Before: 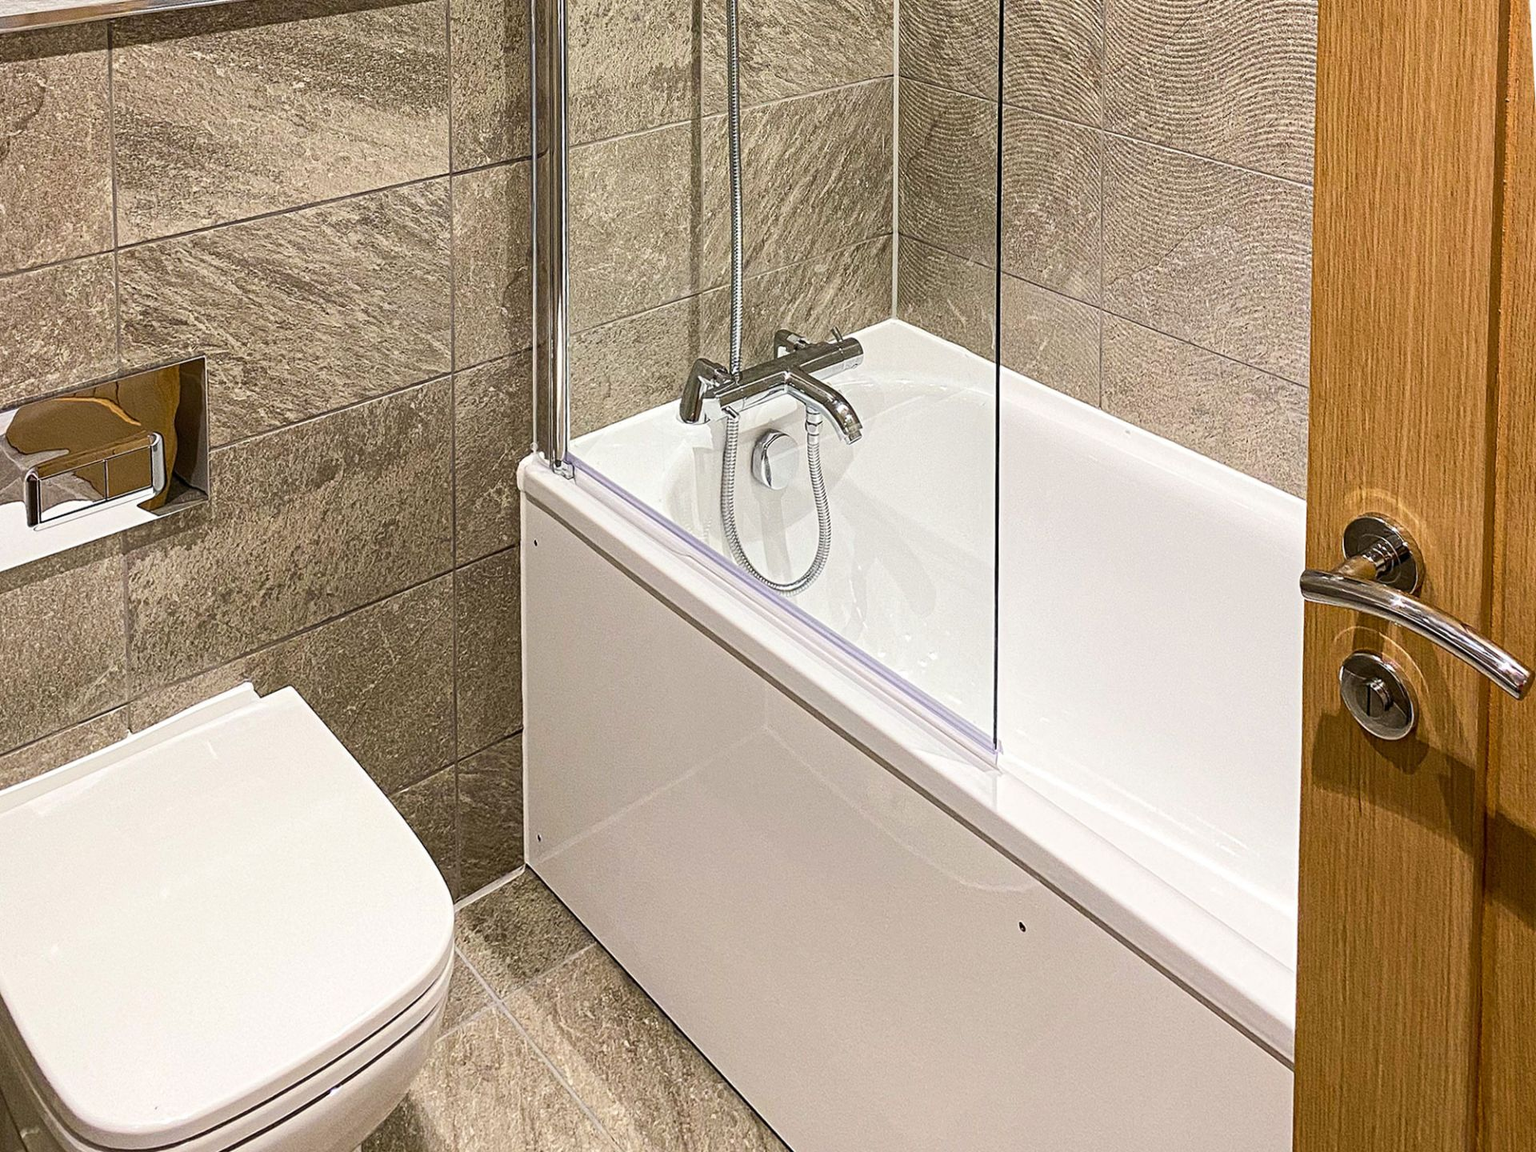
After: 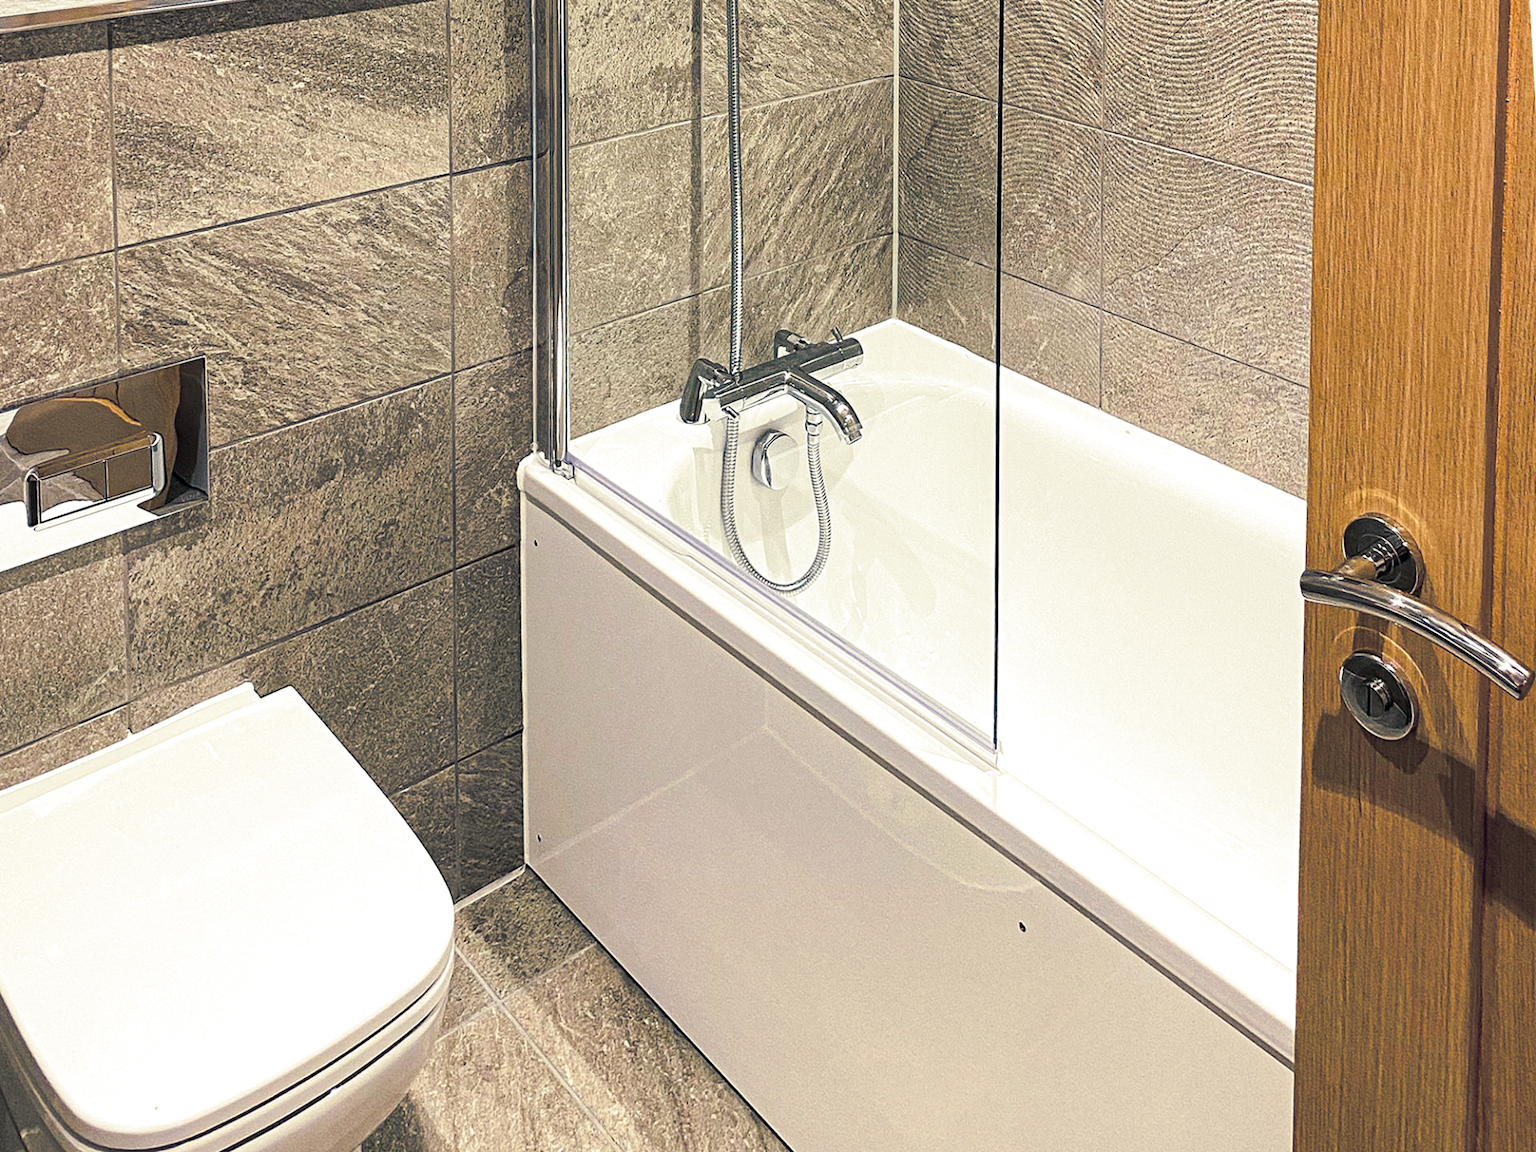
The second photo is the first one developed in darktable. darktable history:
exposure: exposure 0.178 EV, compensate exposure bias true, compensate highlight preservation false
split-toning: shadows › hue 216°, shadows › saturation 1, highlights › hue 57.6°, balance -33.4
